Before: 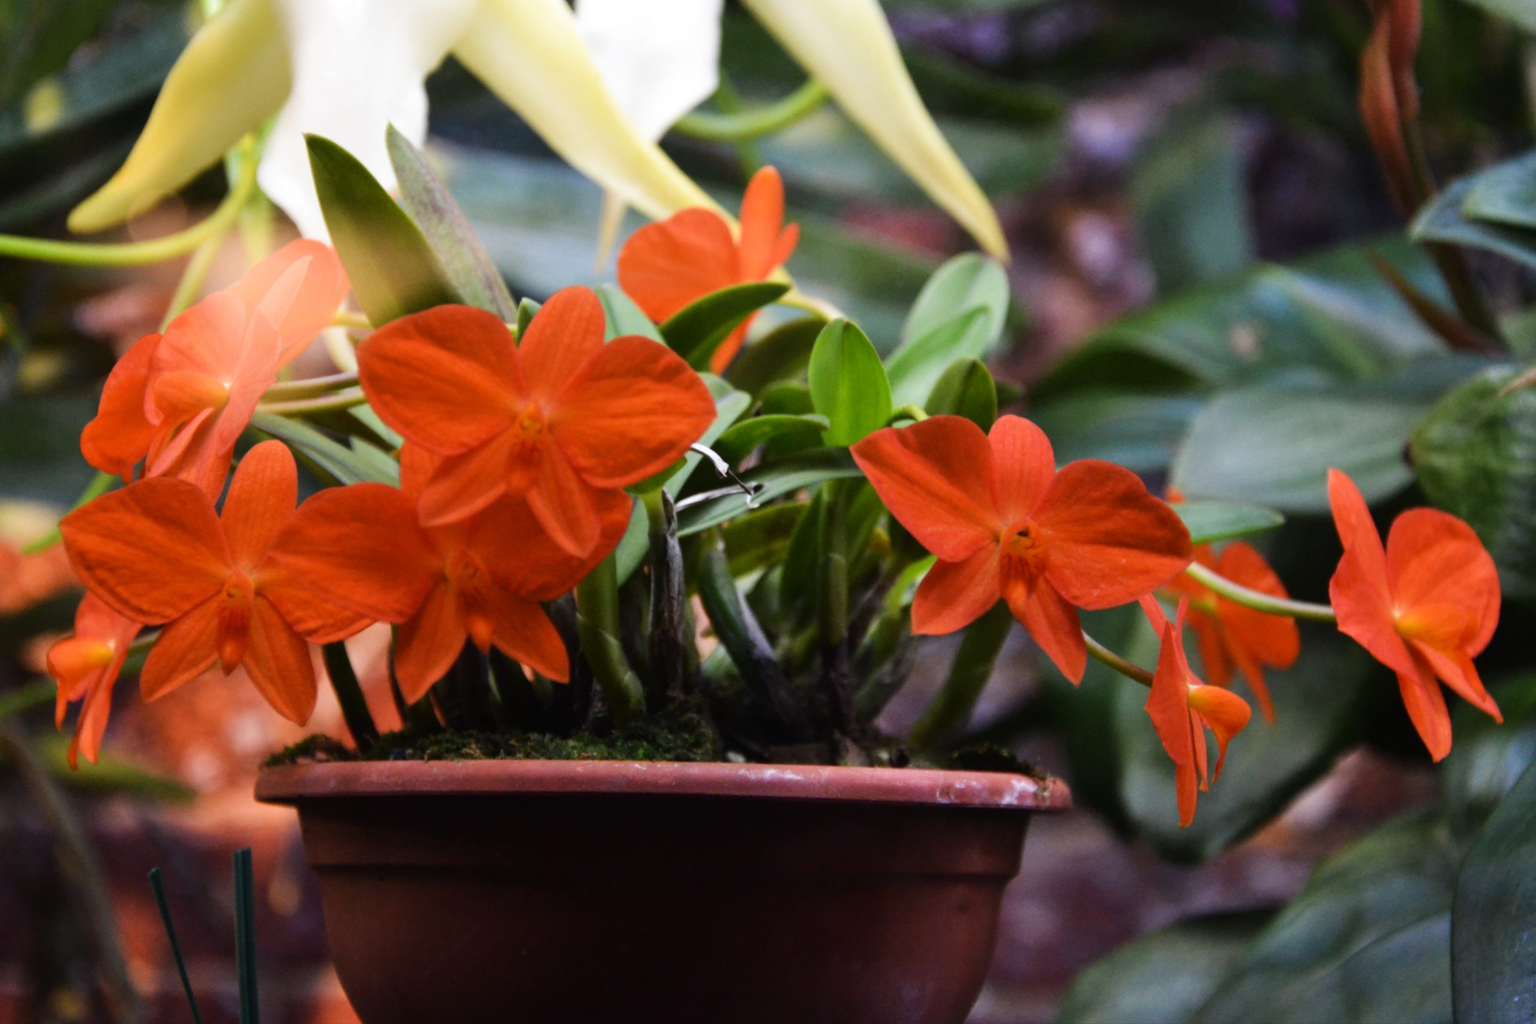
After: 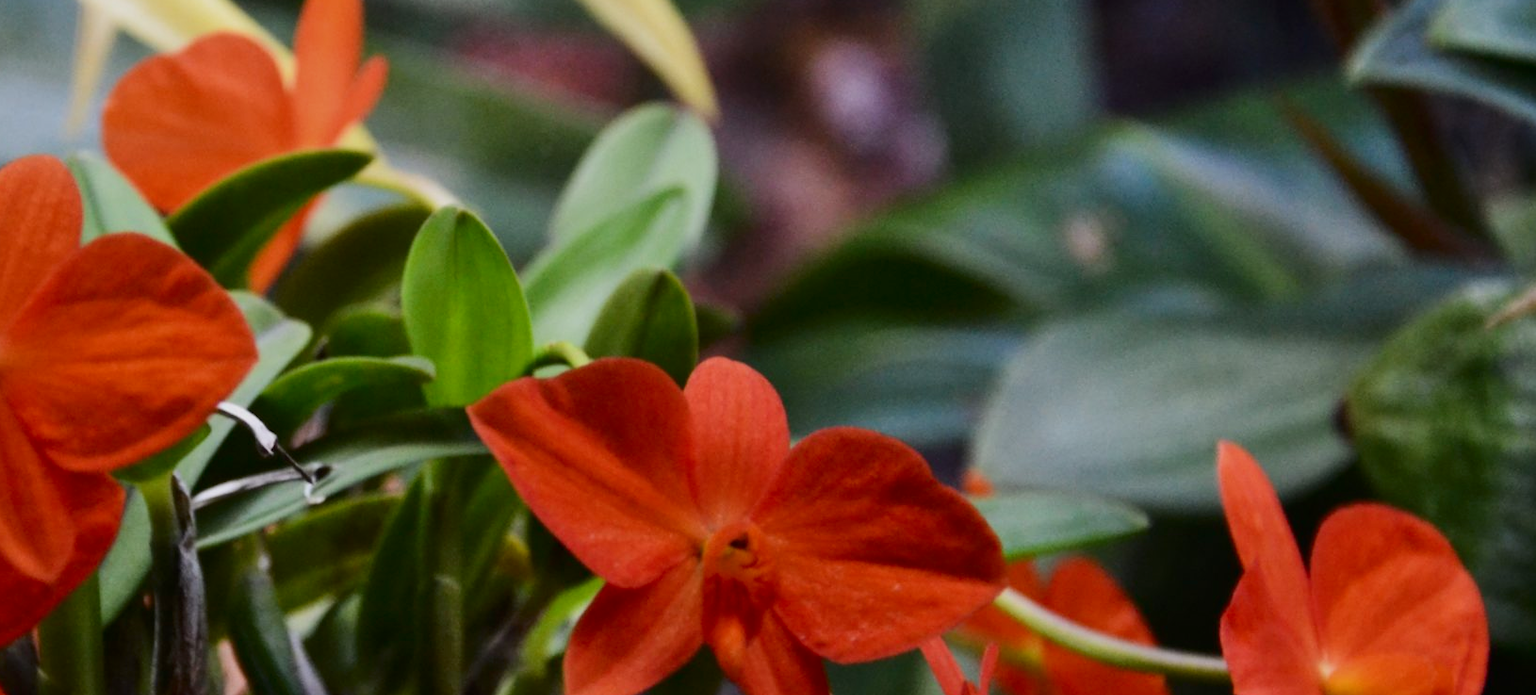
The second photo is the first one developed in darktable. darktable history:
exposure: exposure -0.153 EV, compensate highlight preservation false
contrast brightness saturation: contrast 0.22
vibrance: vibrance 15%
tone equalizer: -8 EV 0.25 EV, -7 EV 0.417 EV, -6 EV 0.417 EV, -5 EV 0.25 EV, -3 EV -0.25 EV, -2 EV -0.417 EV, -1 EV -0.417 EV, +0 EV -0.25 EV, edges refinement/feathering 500, mask exposure compensation -1.57 EV, preserve details guided filter
crop: left 36.005%, top 18.293%, right 0.31%, bottom 38.444%
